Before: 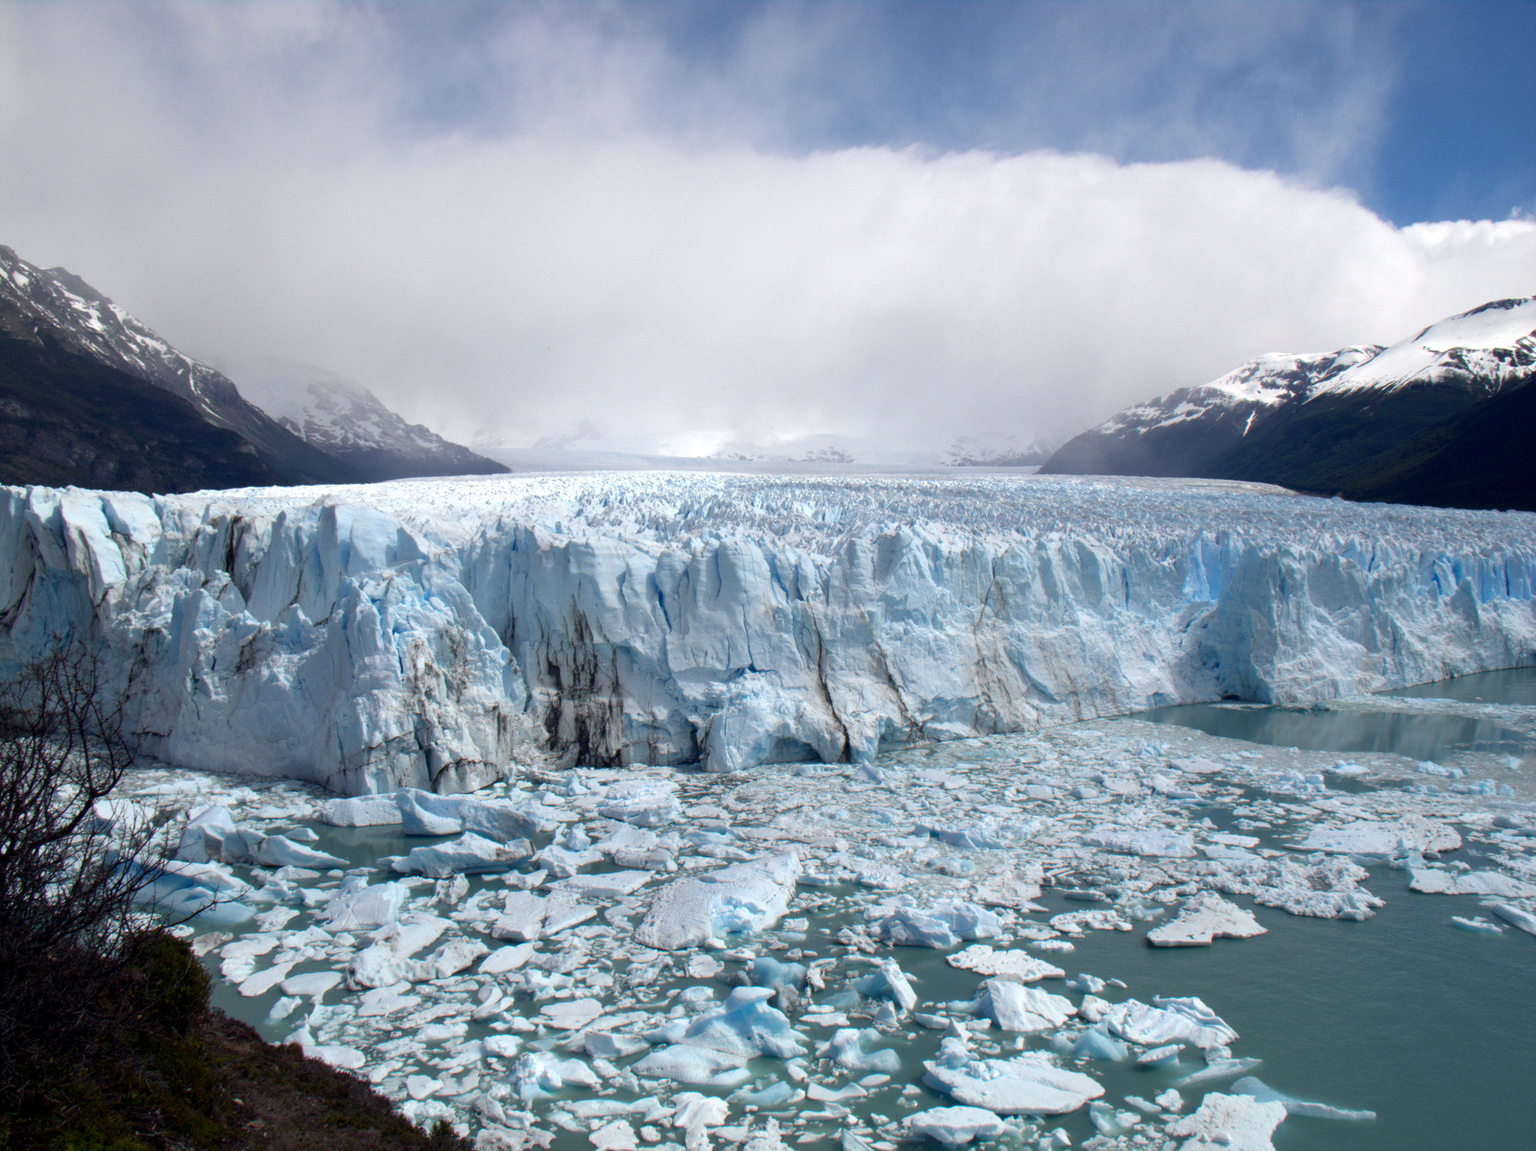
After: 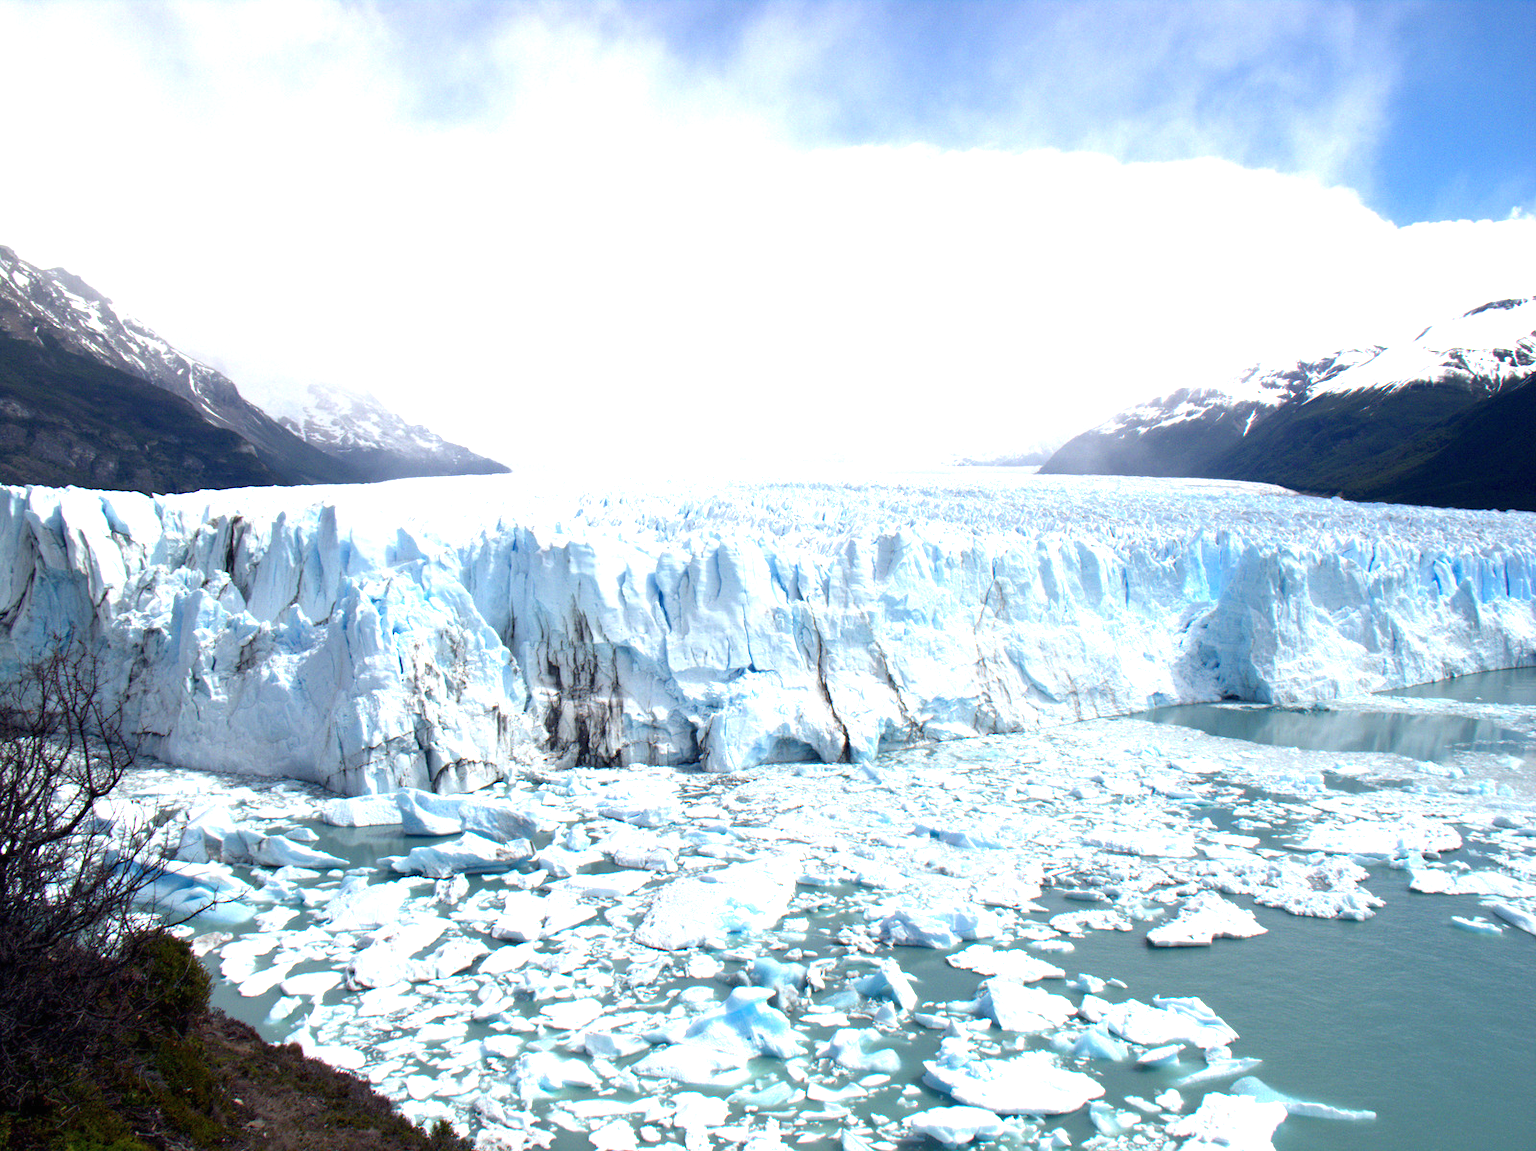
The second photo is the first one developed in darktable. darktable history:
exposure: black level correction 0, exposure 1.285 EV, compensate exposure bias true, compensate highlight preservation false
